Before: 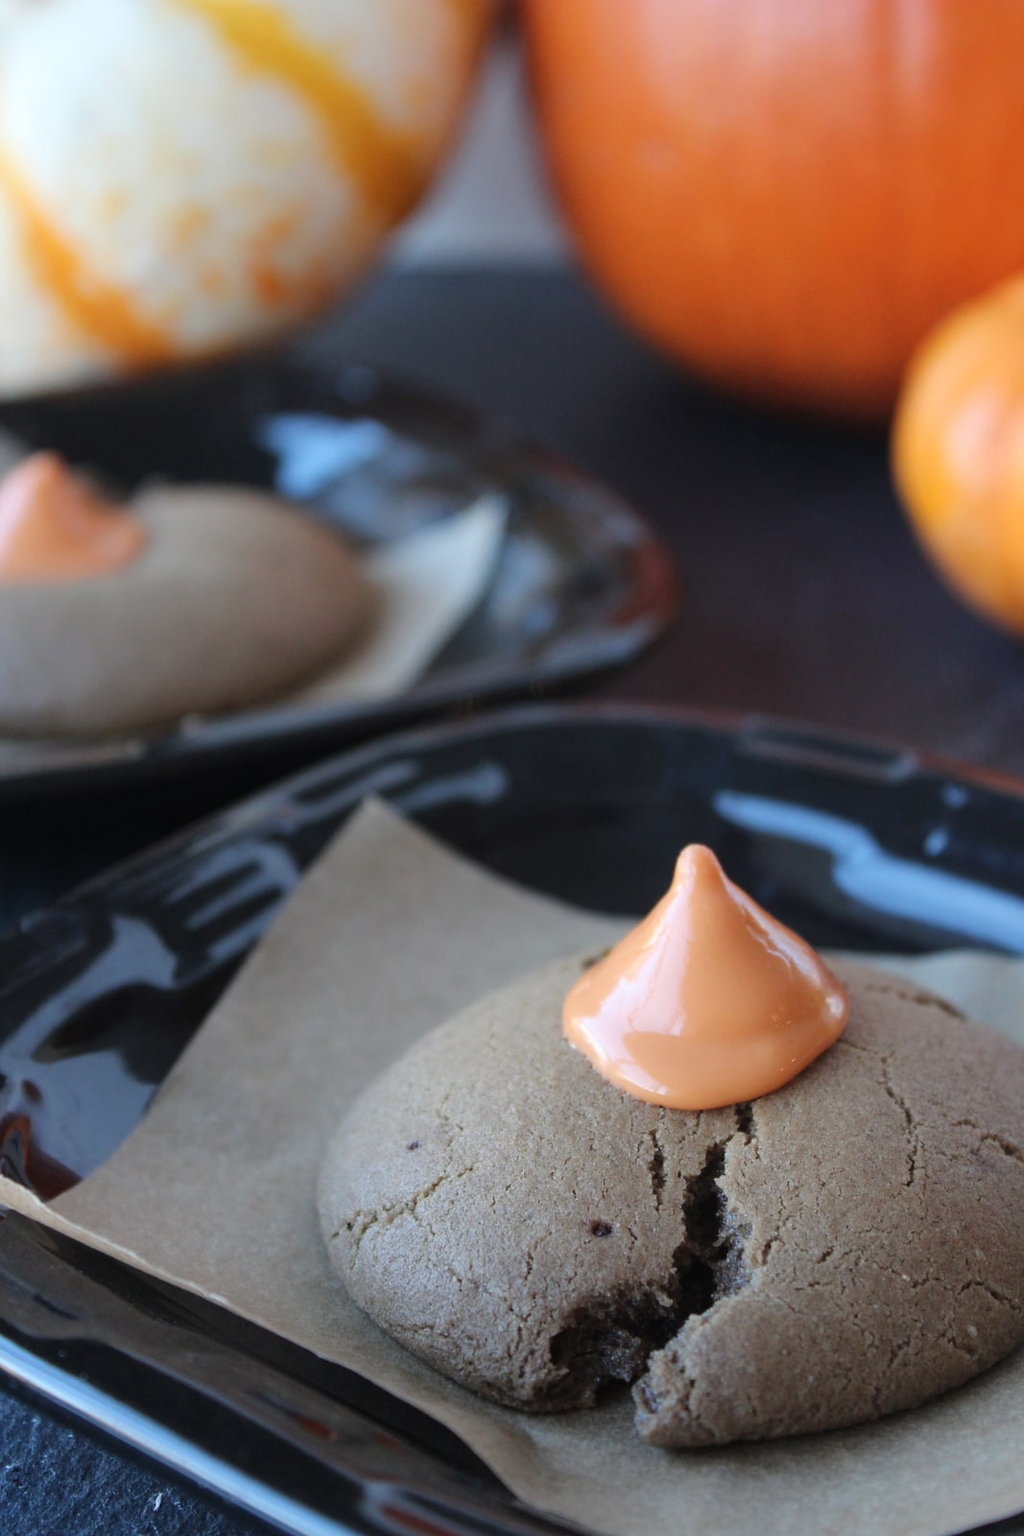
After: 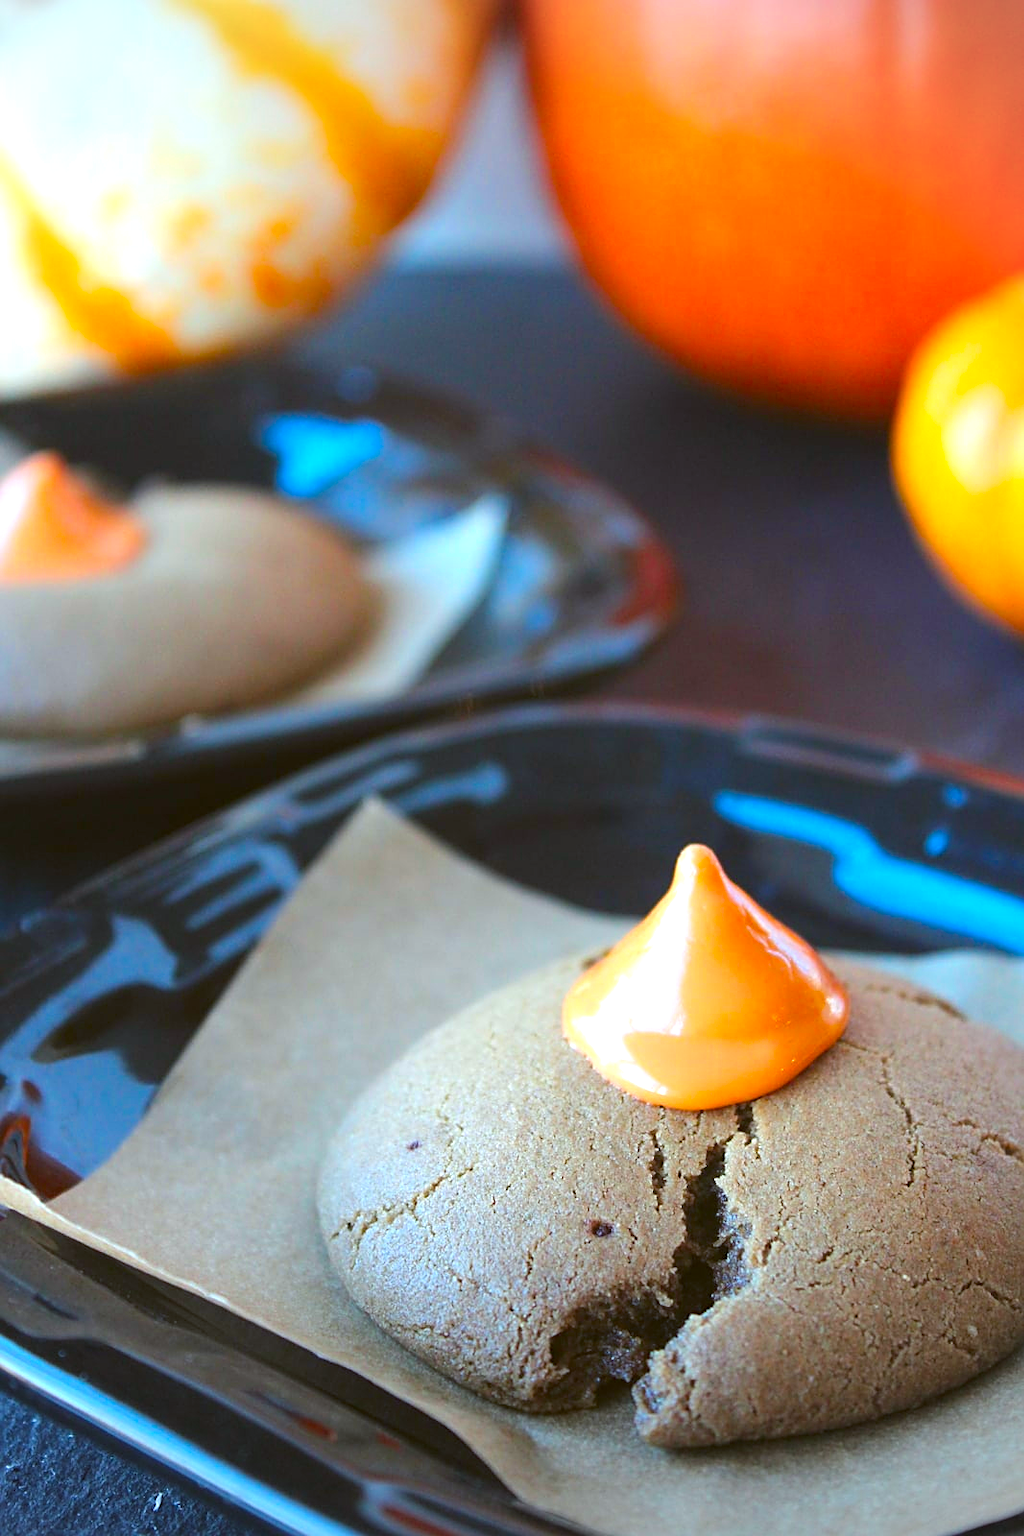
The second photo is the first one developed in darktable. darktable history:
color balance: lift [1.004, 1.002, 1.002, 0.998], gamma [1, 1.007, 1.002, 0.993], gain [1, 0.977, 1.013, 1.023], contrast -3.64%
exposure: exposure 0.95 EV, compensate highlight preservation false
color zones: curves: ch0 [(0, 0.613) (0.01, 0.613) (0.245, 0.448) (0.498, 0.529) (0.642, 0.665) (0.879, 0.777) (0.99, 0.613)]; ch1 [(0, 0) (0.143, 0) (0.286, 0) (0.429, 0) (0.571, 0) (0.714, 0) (0.857, 0)], mix -121.96%
vignetting: on, module defaults
sharpen: on, module defaults
color balance rgb: linear chroma grading › global chroma 15%, perceptual saturation grading › global saturation 30%
